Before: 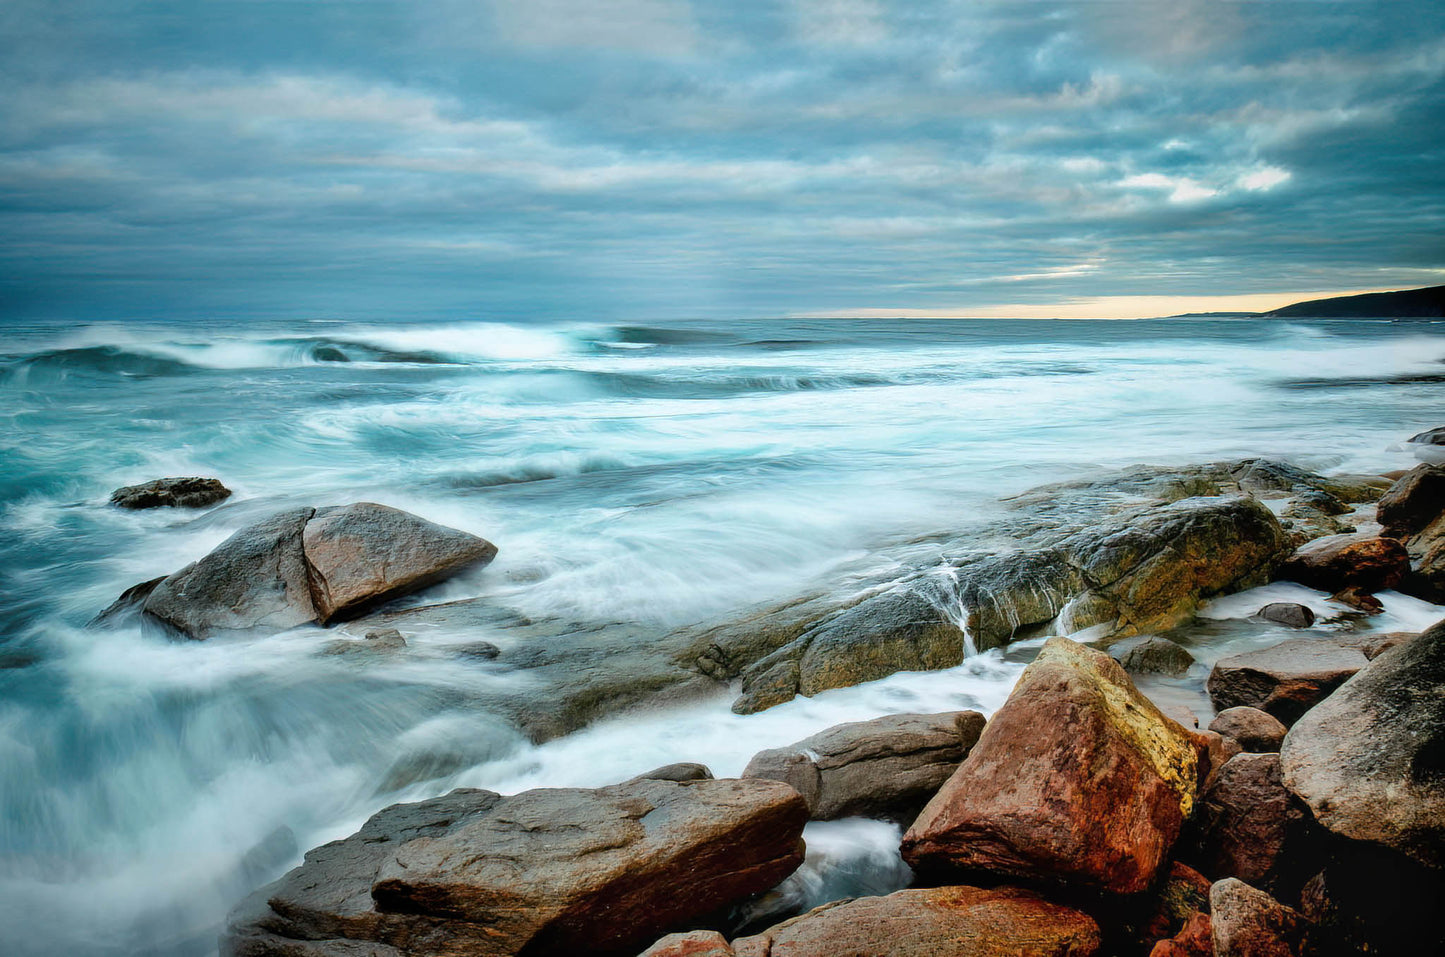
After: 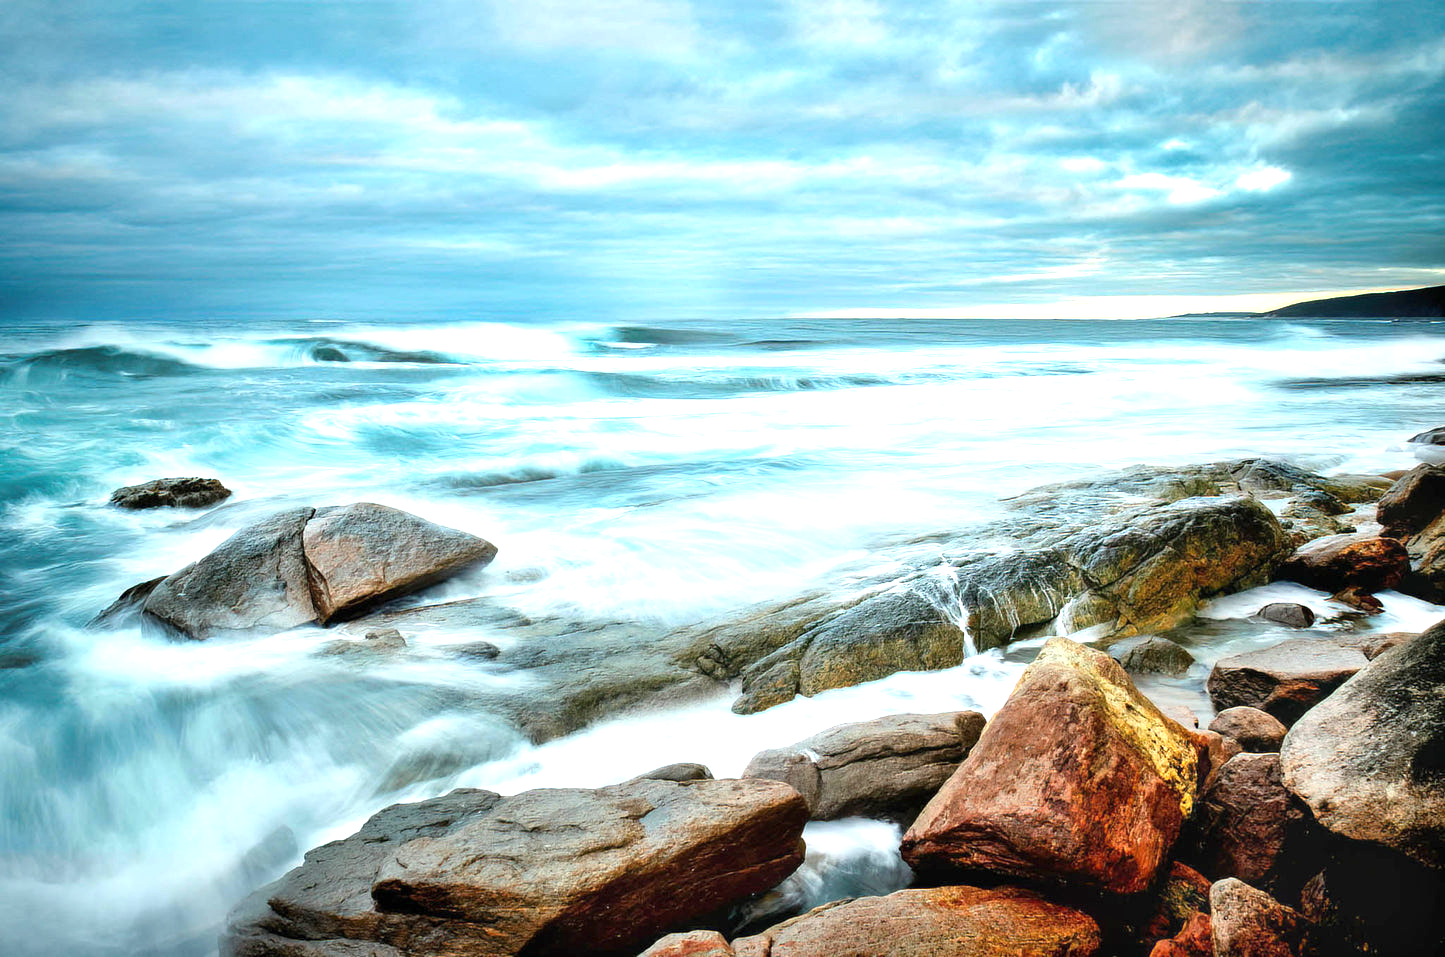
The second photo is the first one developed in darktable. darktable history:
exposure: exposure 0.947 EV, compensate highlight preservation false
